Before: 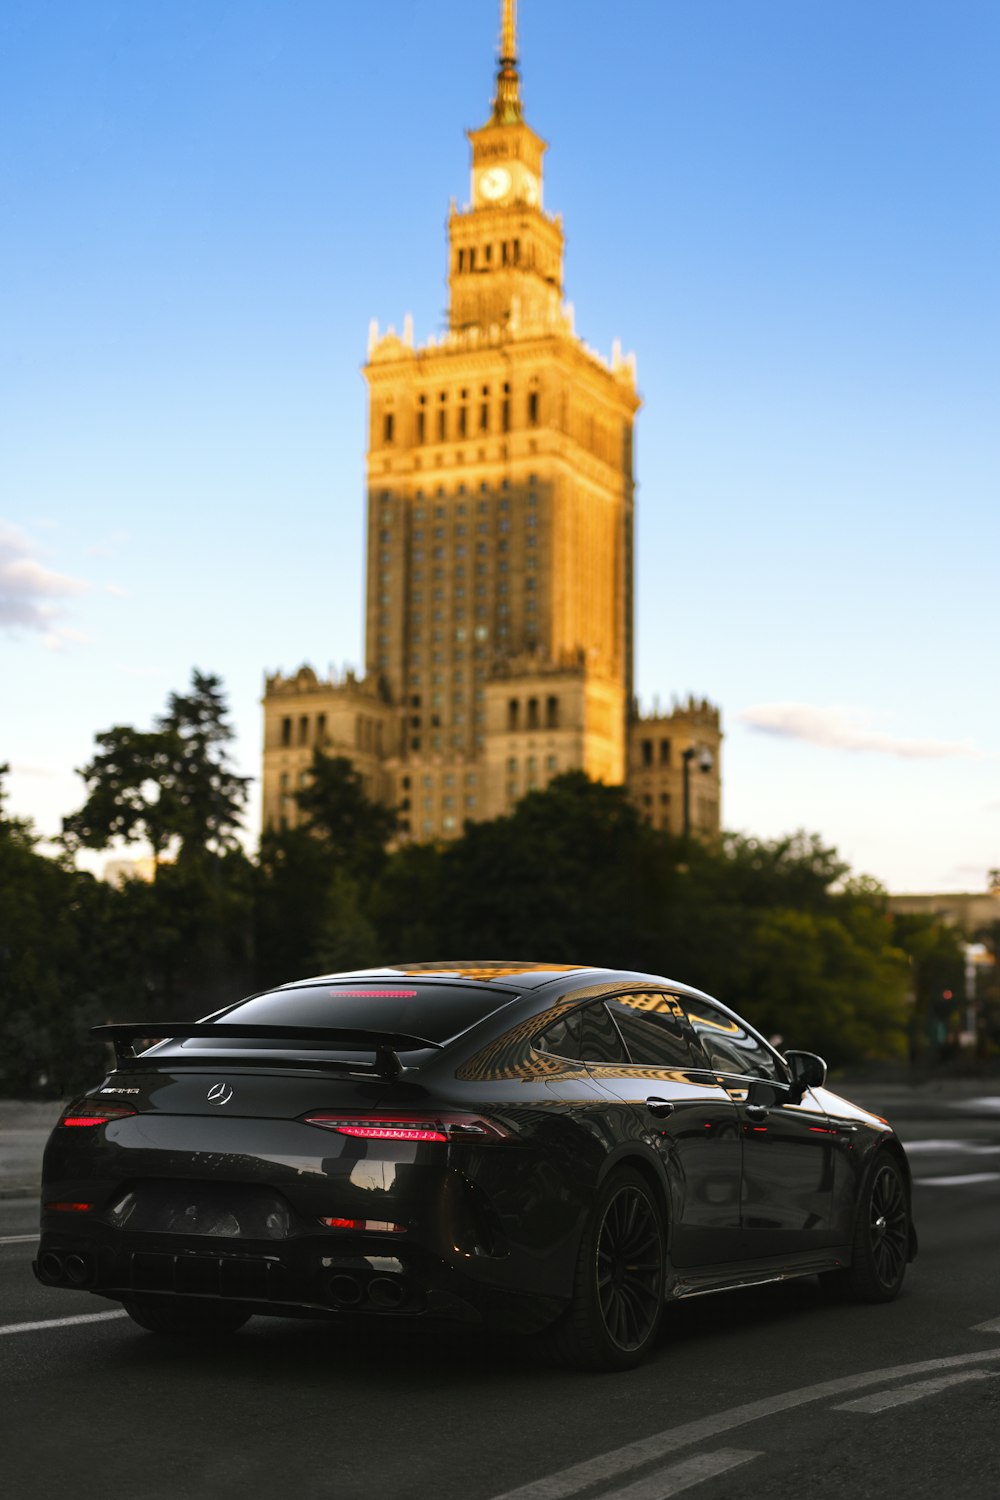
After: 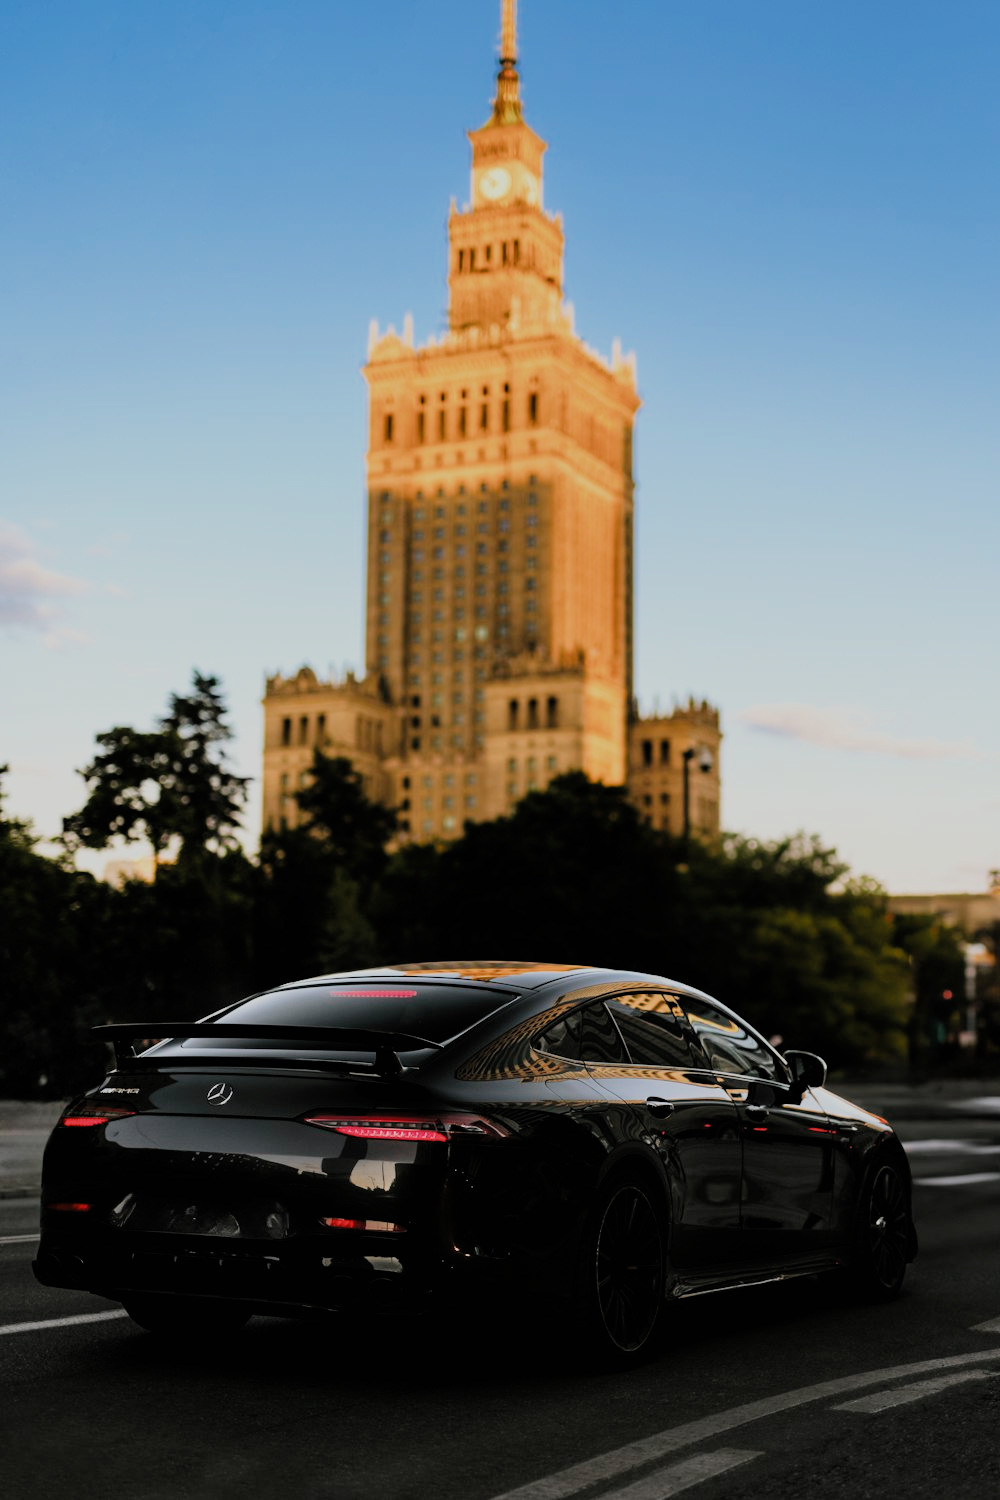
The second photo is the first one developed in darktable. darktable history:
filmic rgb: black relative exposure -7.4 EV, white relative exposure 5.05 EV, hardness 3.2, add noise in highlights 0.002, color science v3 (2019), use custom middle-gray values true, iterations of high-quality reconstruction 0, contrast in highlights soft, enable highlight reconstruction true
